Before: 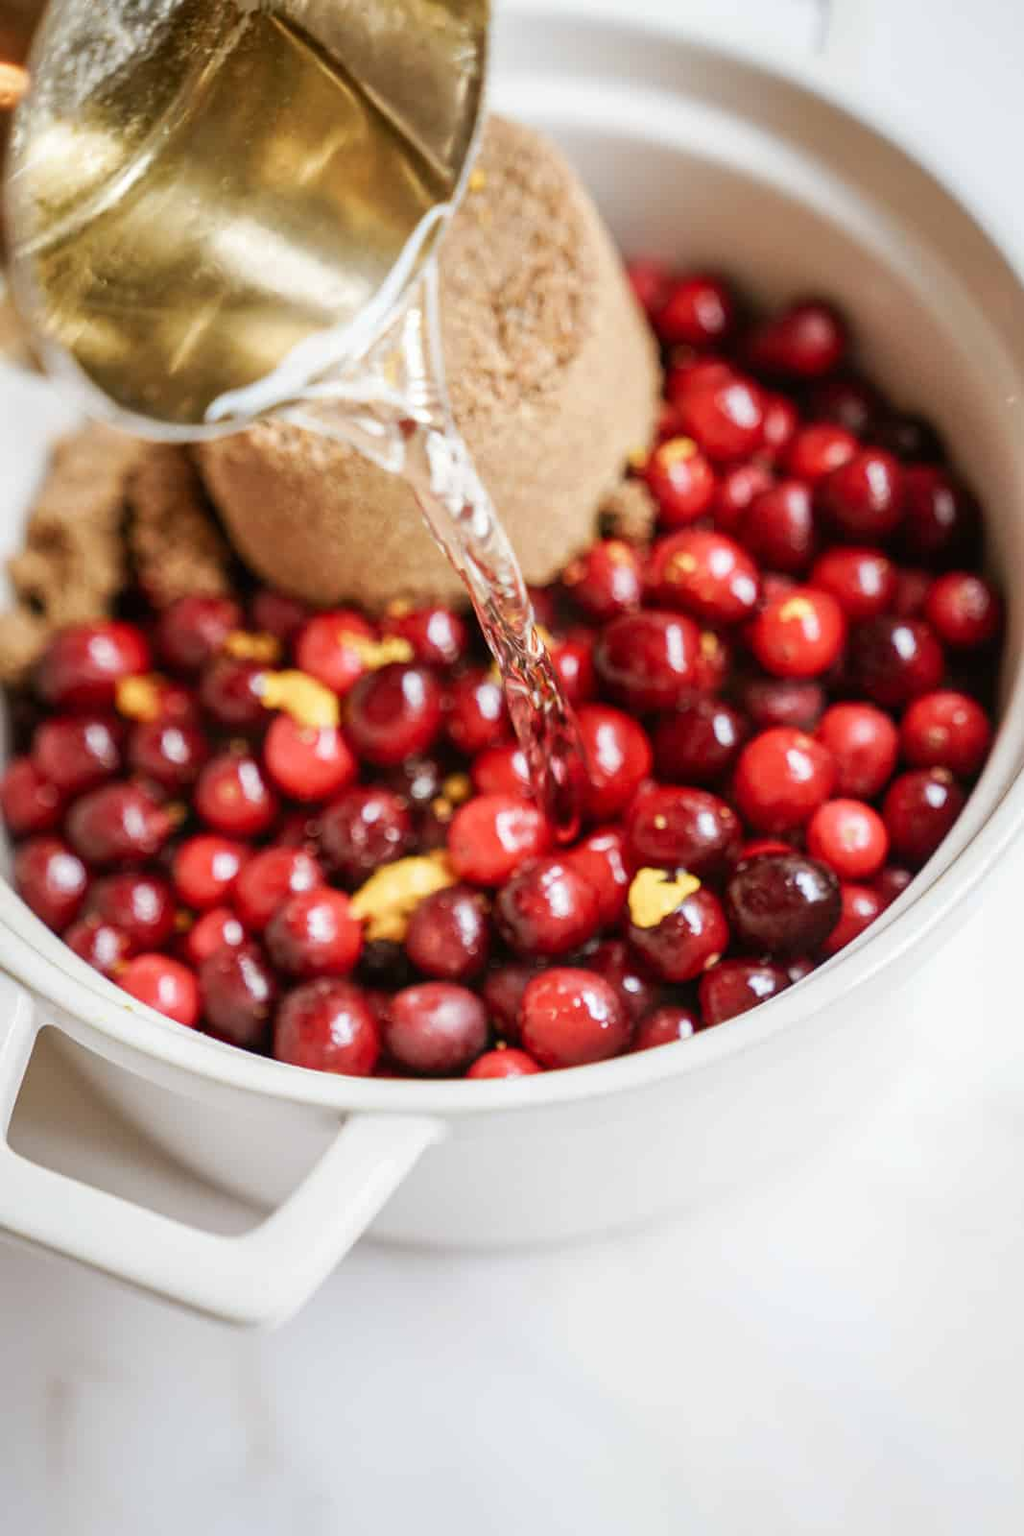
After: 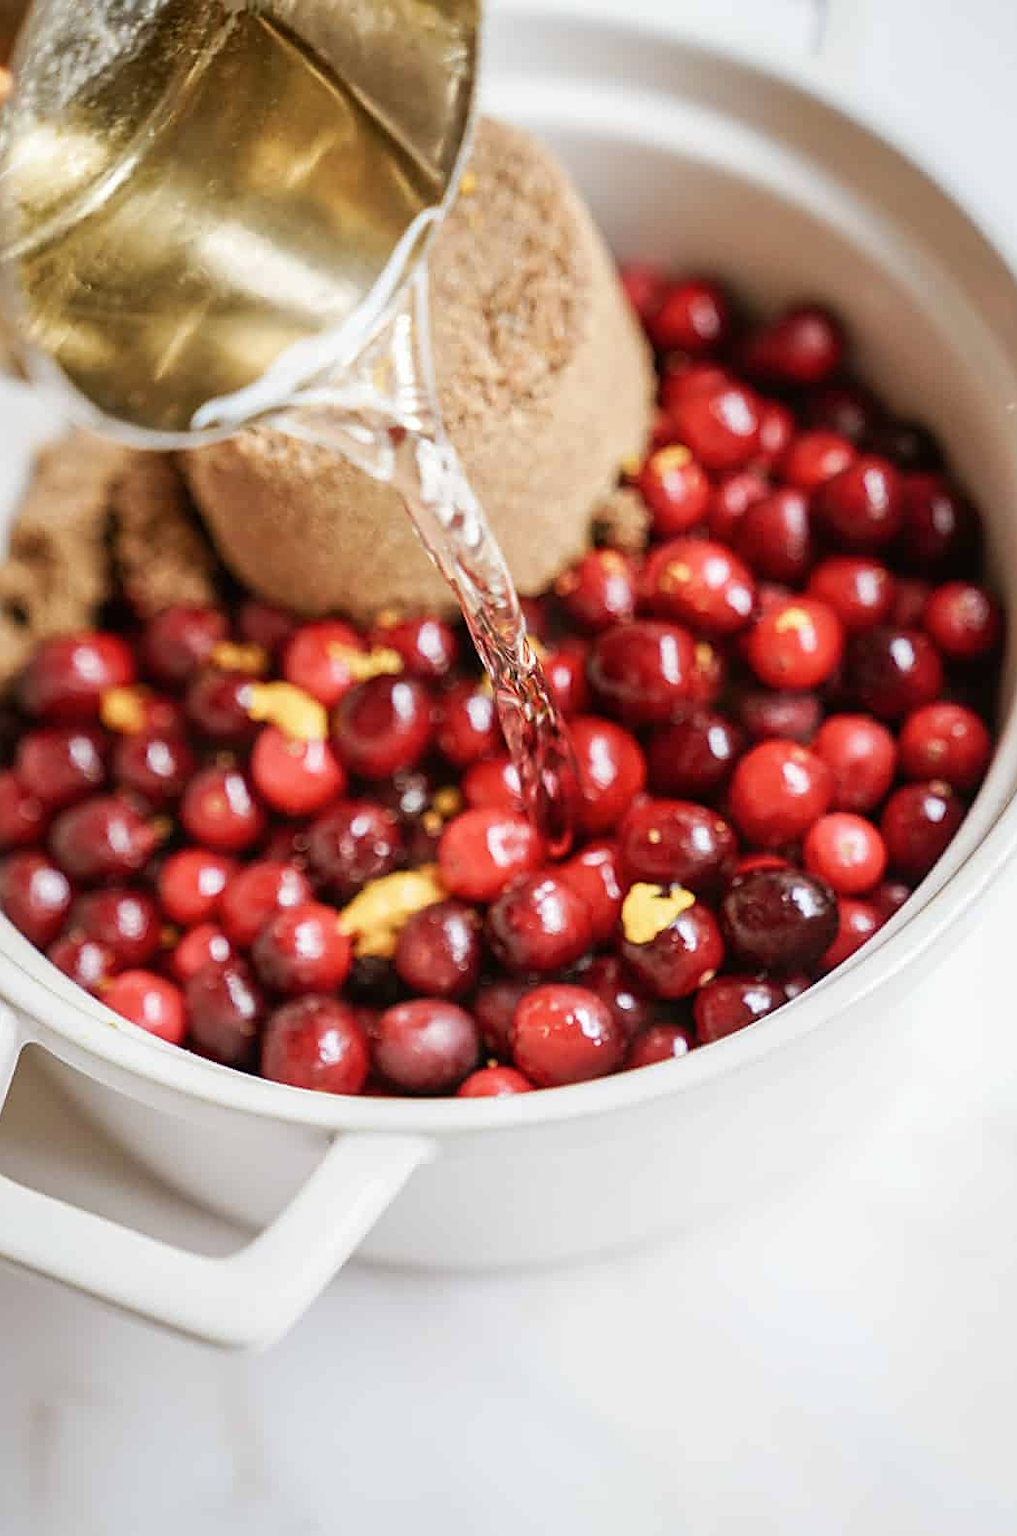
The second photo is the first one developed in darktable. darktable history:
crop and rotate: left 1.726%, right 0.532%, bottom 1.668%
sharpen: on, module defaults
contrast brightness saturation: saturation -0.045
